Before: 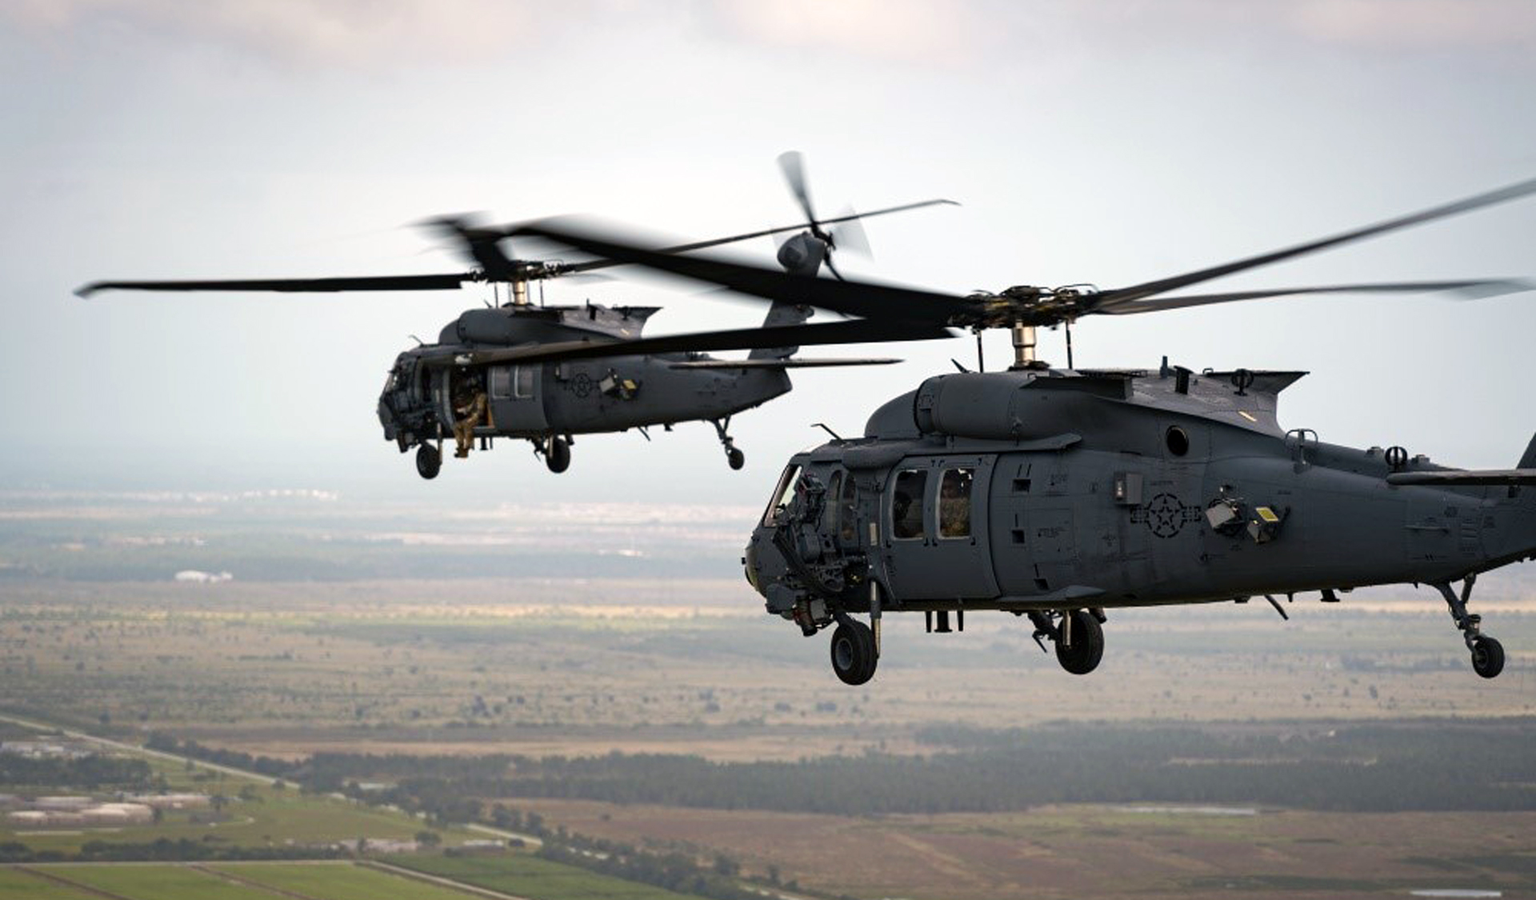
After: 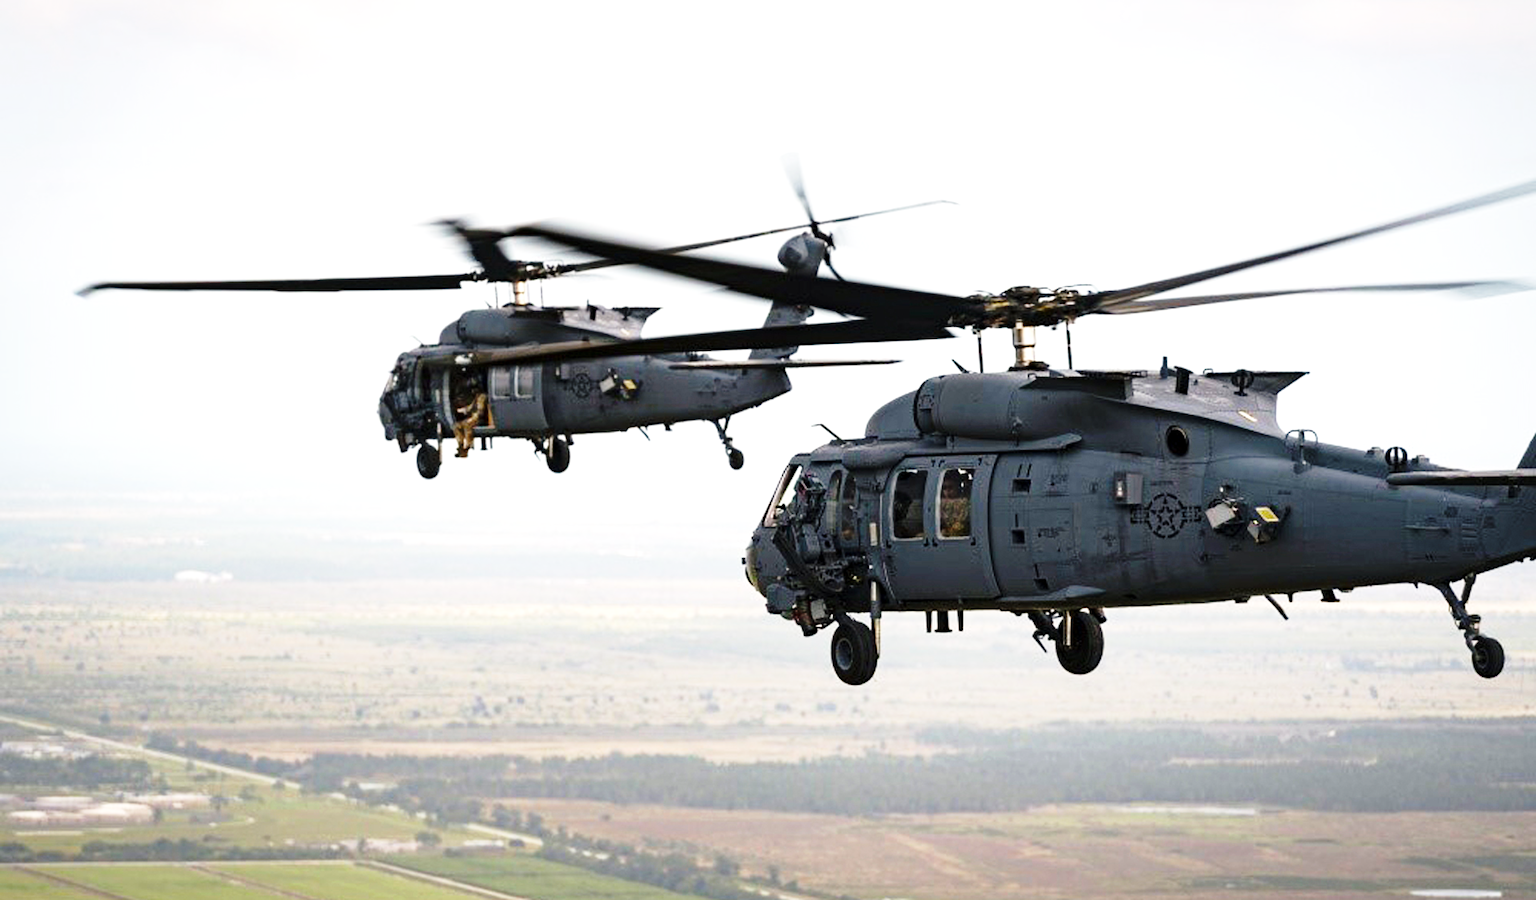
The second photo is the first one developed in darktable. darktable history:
exposure: exposure 0.549 EV, compensate exposure bias true, compensate highlight preservation false
base curve: curves: ch0 [(0, 0) (0.028, 0.03) (0.121, 0.232) (0.46, 0.748) (0.859, 0.968) (1, 1)], preserve colors none
